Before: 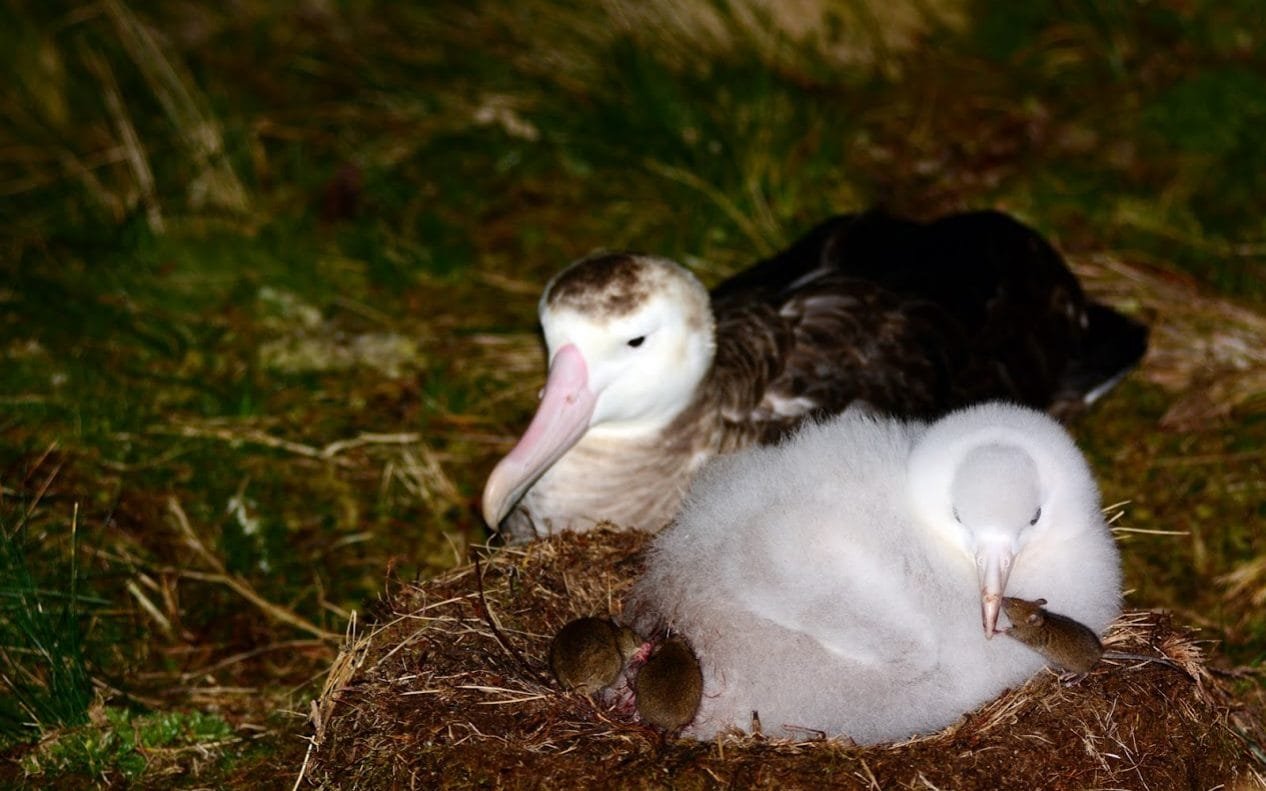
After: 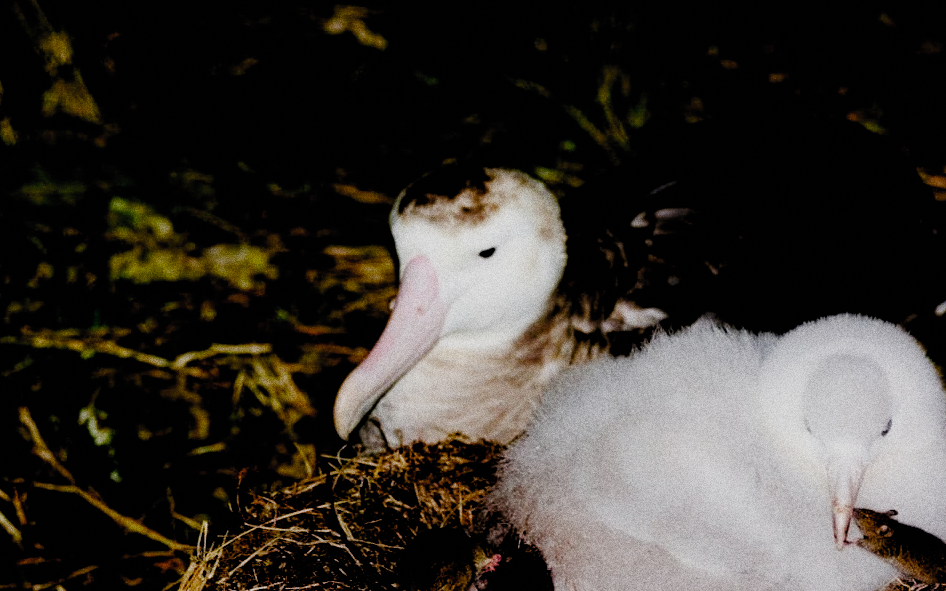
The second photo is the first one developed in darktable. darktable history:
filmic rgb: black relative exposure -2.85 EV, white relative exposure 4.56 EV, hardness 1.77, contrast 1.25, preserve chrominance no, color science v5 (2021)
crop and rotate: left 11.831%, top 11.346%, right 13.429%, bottom 13.899%
grain: coarseness 0.09 ISO, strength 40%
